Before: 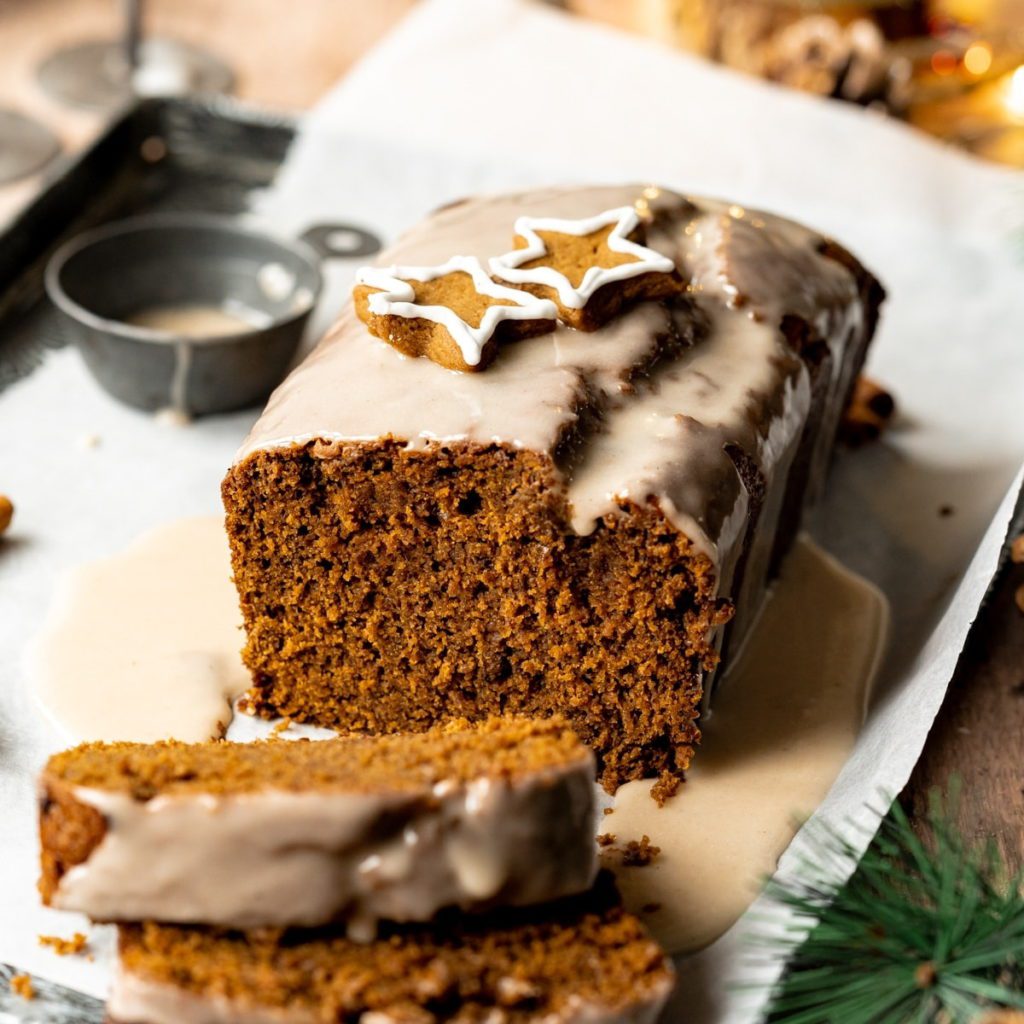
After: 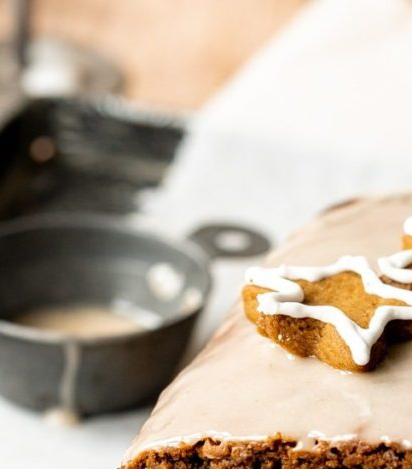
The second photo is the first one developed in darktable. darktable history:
crop and rotate: left 10.877%, top 0.069%, right 48.827%, bottom 54.07%
